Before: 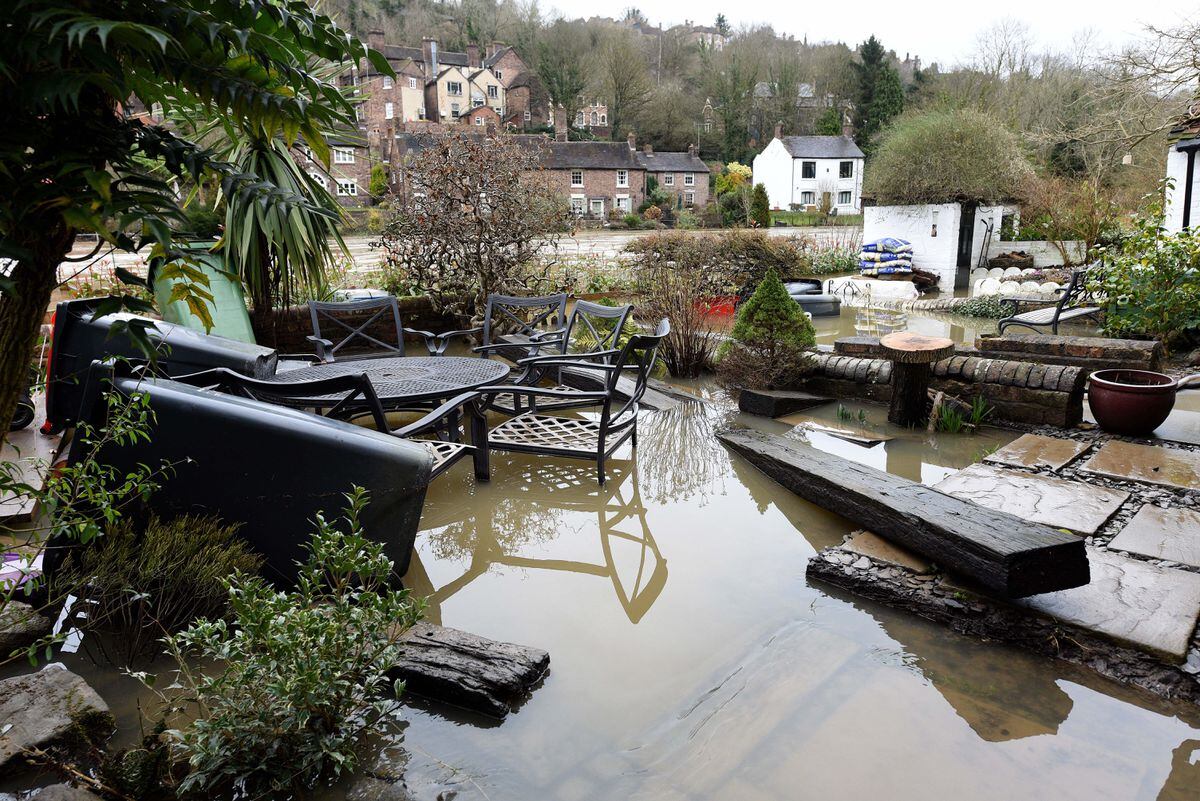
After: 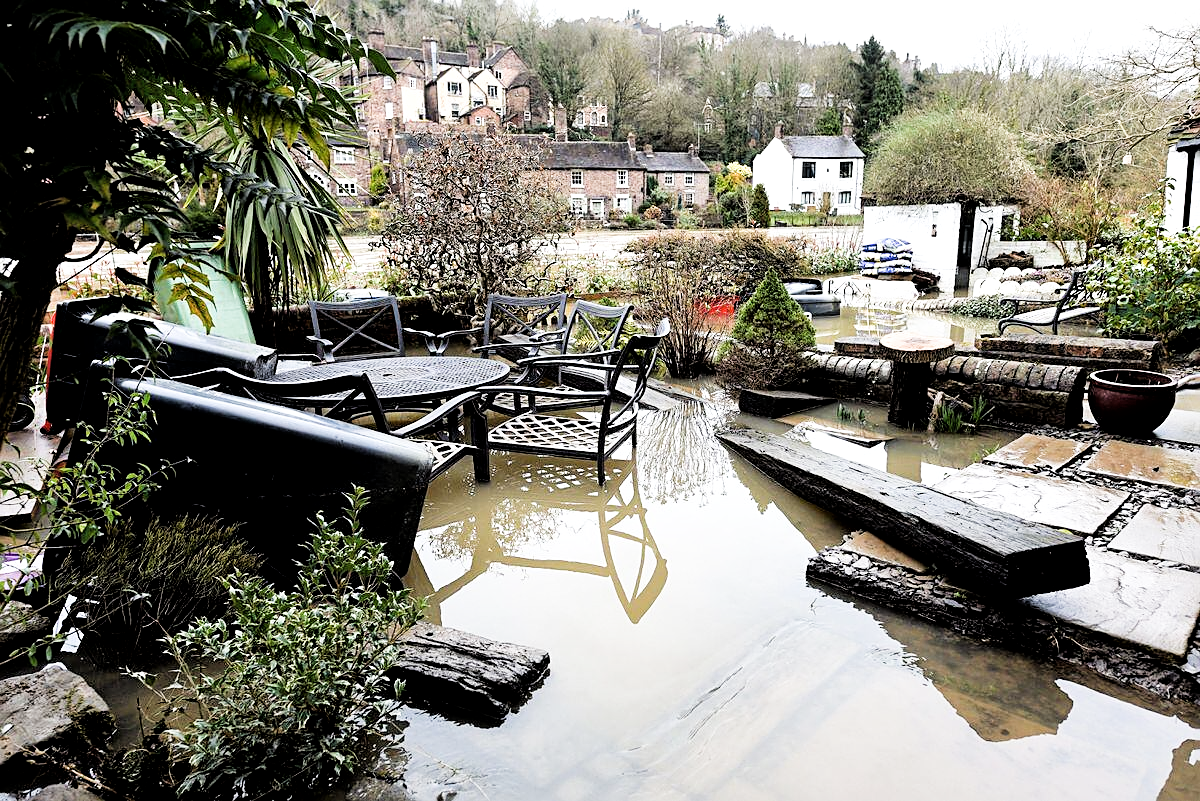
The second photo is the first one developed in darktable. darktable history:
filmic rgb: black relative exposure -5 EV, white relative exposure 3.5 EV, hardness 3.19, contrast 1.3, highlights saturation mix -50%
local contrast: mode bilateral grid, contrast 20, coarseness 50, detail 130%, midtone range 0.2
sharpen: on, module defaults
exposure: black level correction 0.001, exposure 0.955 EV, compensate exposure bias true, compensate highlight preservation false
white balance: emerald 1
